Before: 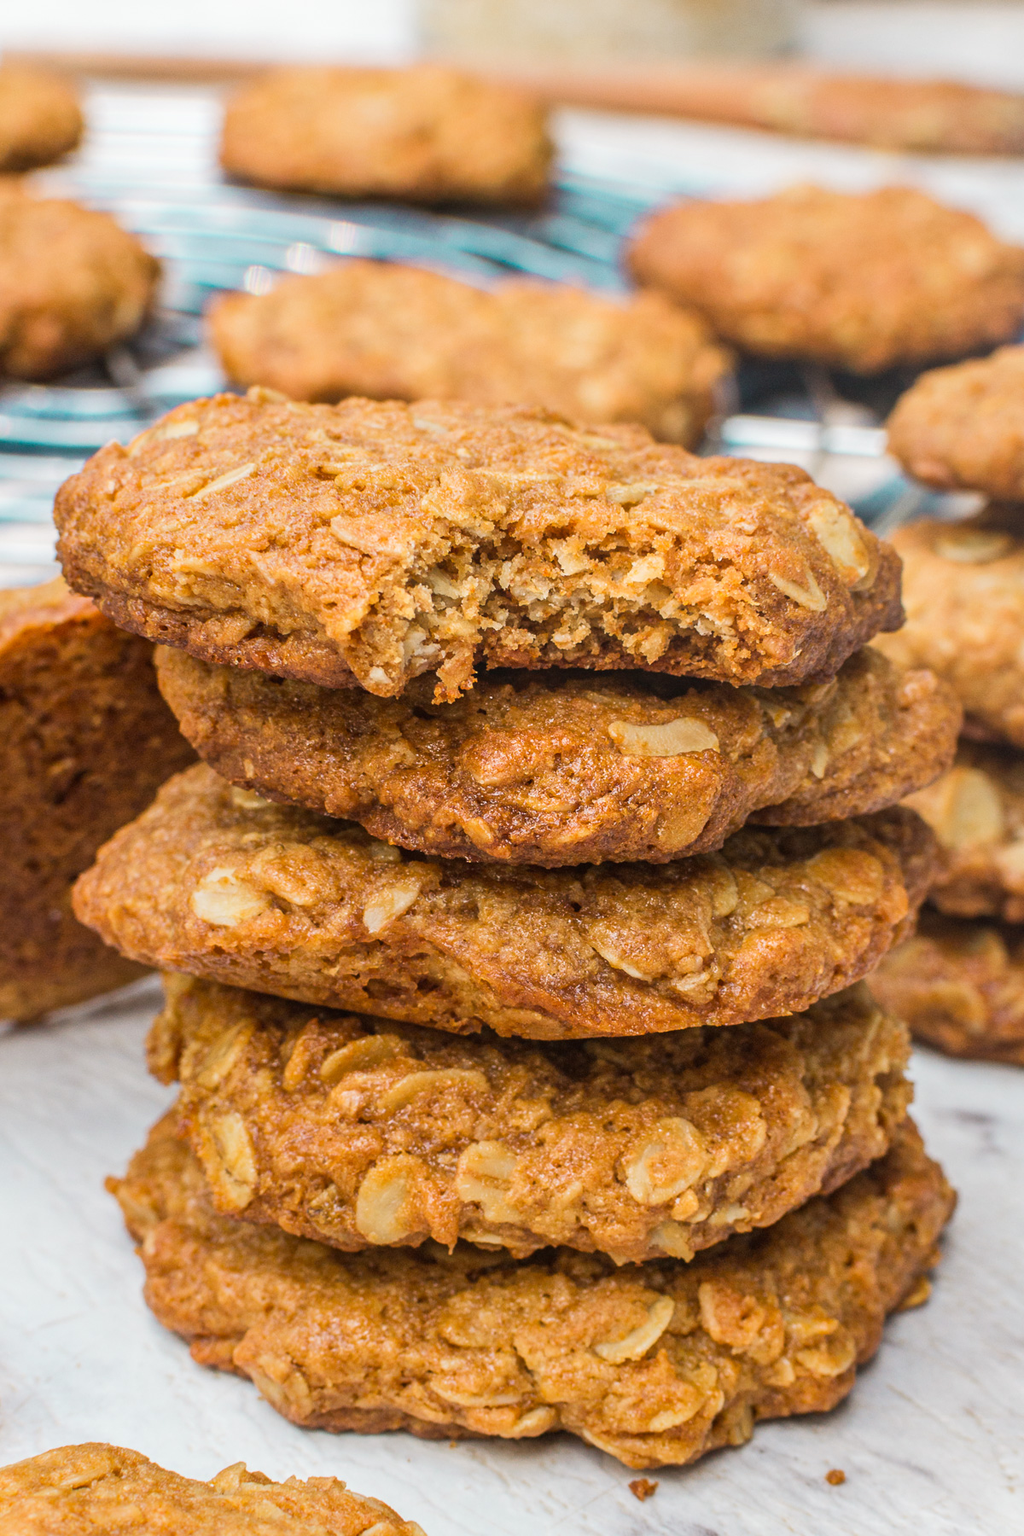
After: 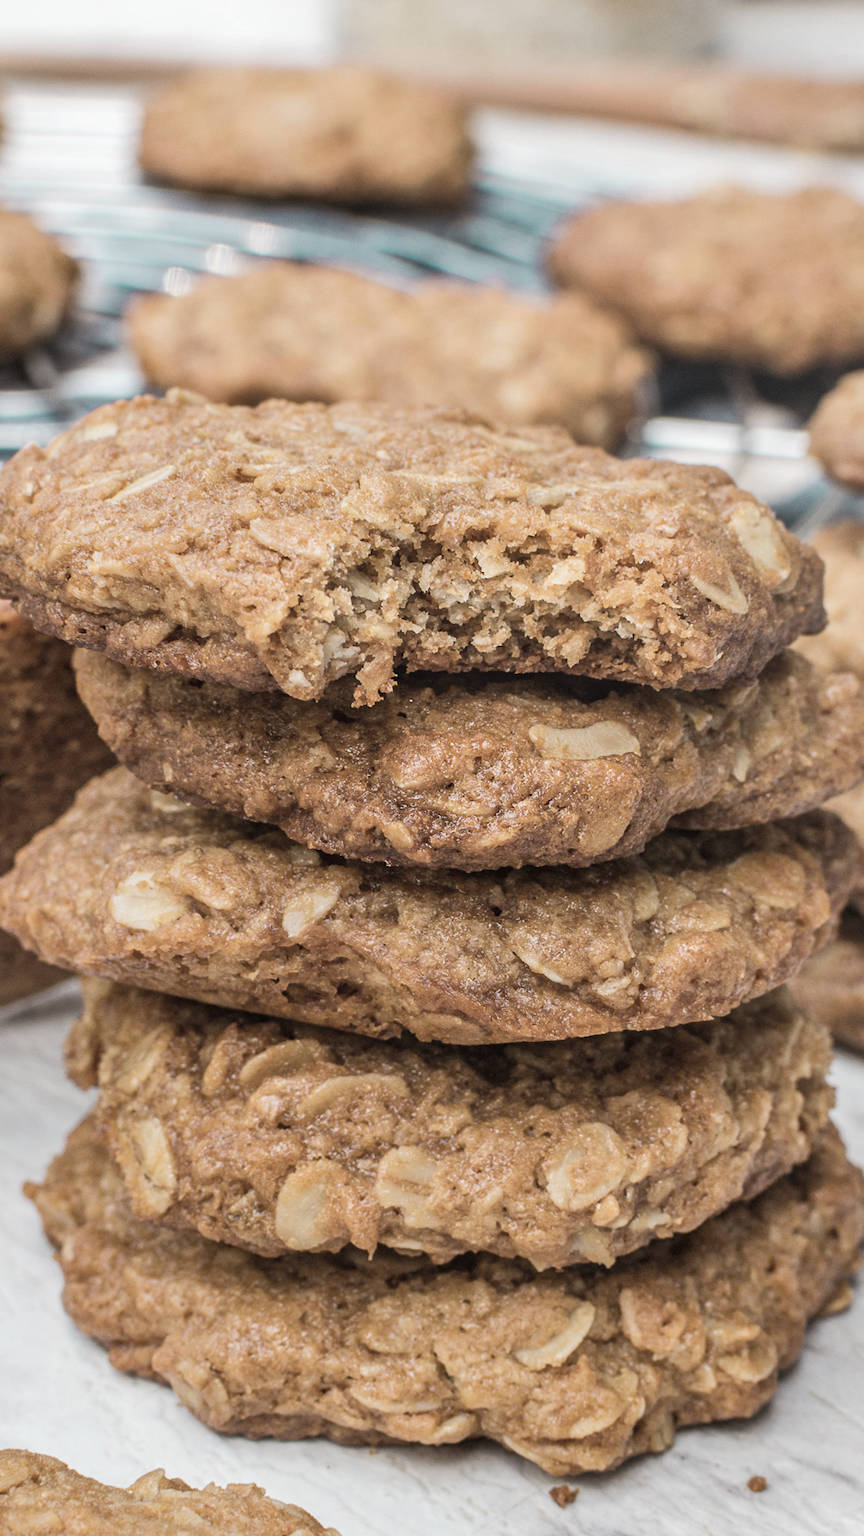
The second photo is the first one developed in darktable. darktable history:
crop: left 8.026%, right 7.374%
shadows and highlights: shadows 29.32, highlights -29.32, low approximation 0.01, soften with gaussian
color correction: saturation 0.5
